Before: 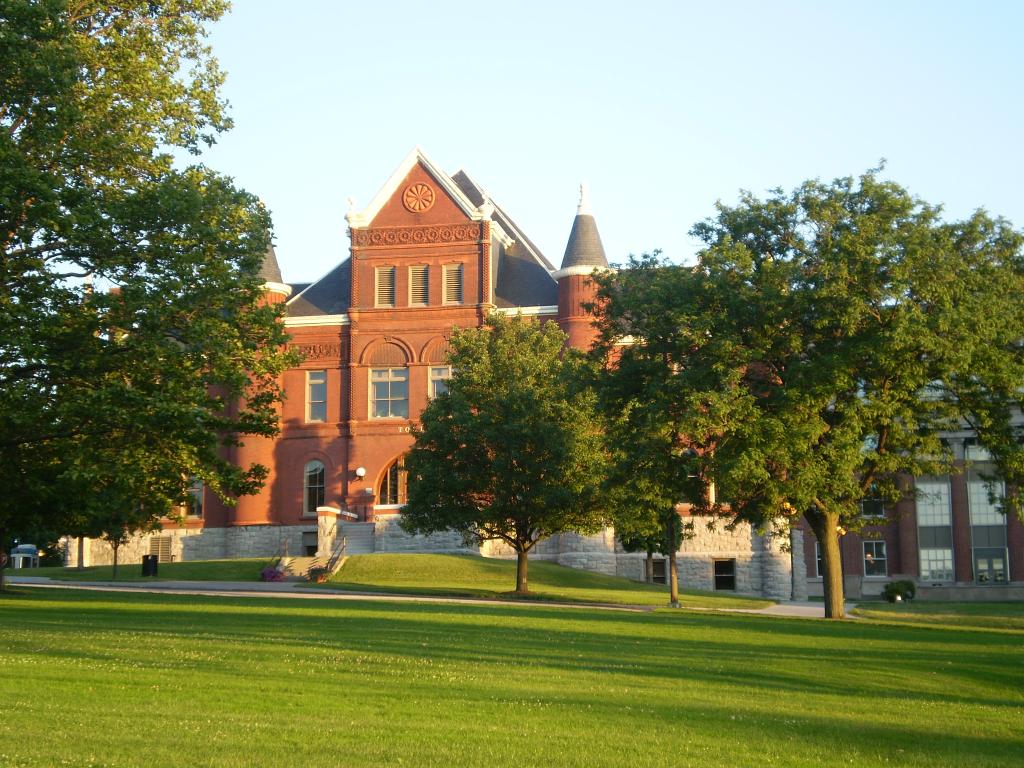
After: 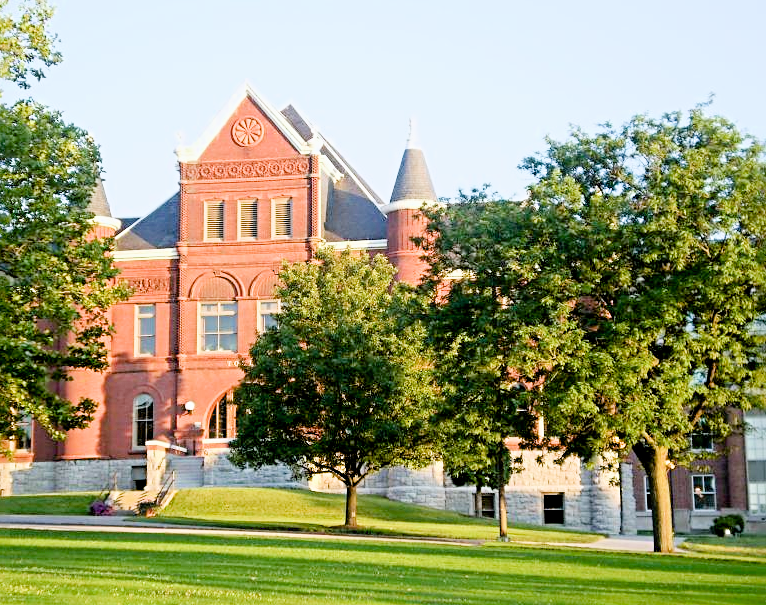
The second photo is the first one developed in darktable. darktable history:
sharpen: radius 4
filmic rgb: black relative exposure -7.65 EV, white relative exposure 4.56 EV, hardness 3.61
color calibration: illuminant as shot in camera, x 0.358, y 0.373, temperature 4628.91 K
exposure: black level correction 0.009, exposure 1.425 EV, compensate highlight preservation false
crop: left 16.768%, top 8.653%, right 8.362%, bottom 12.485%
